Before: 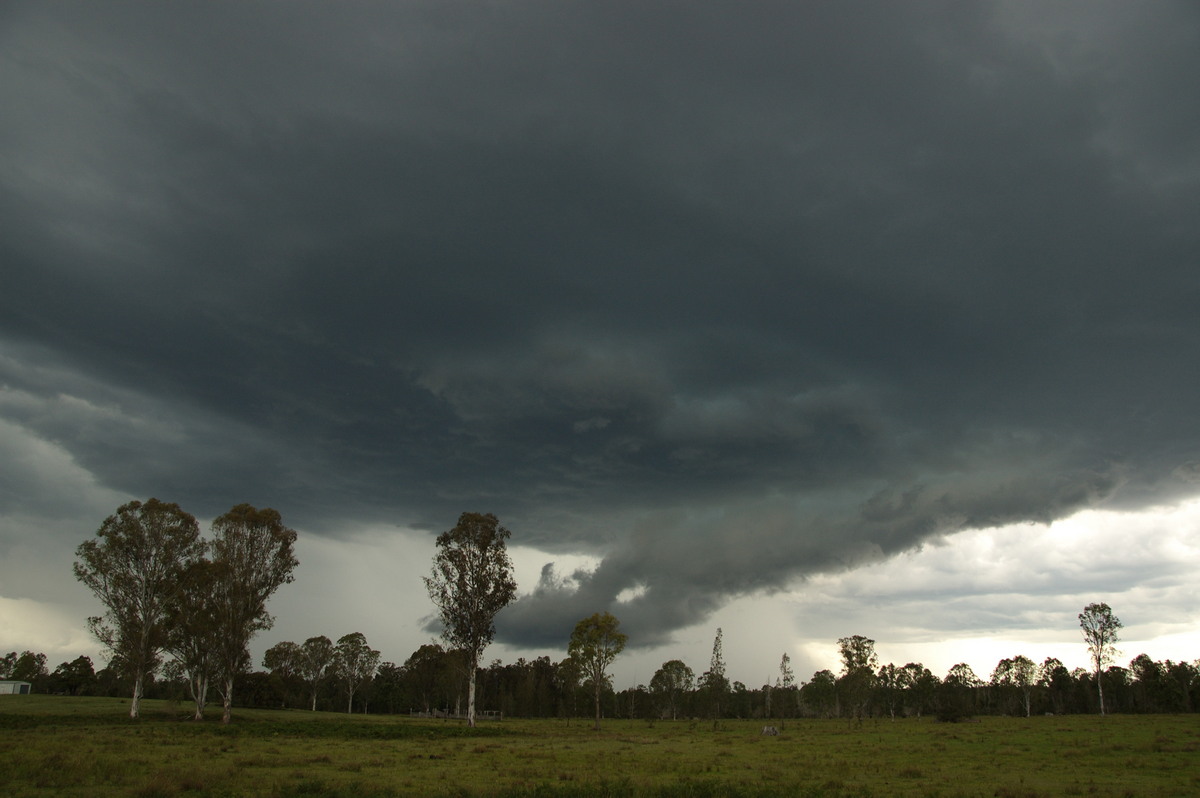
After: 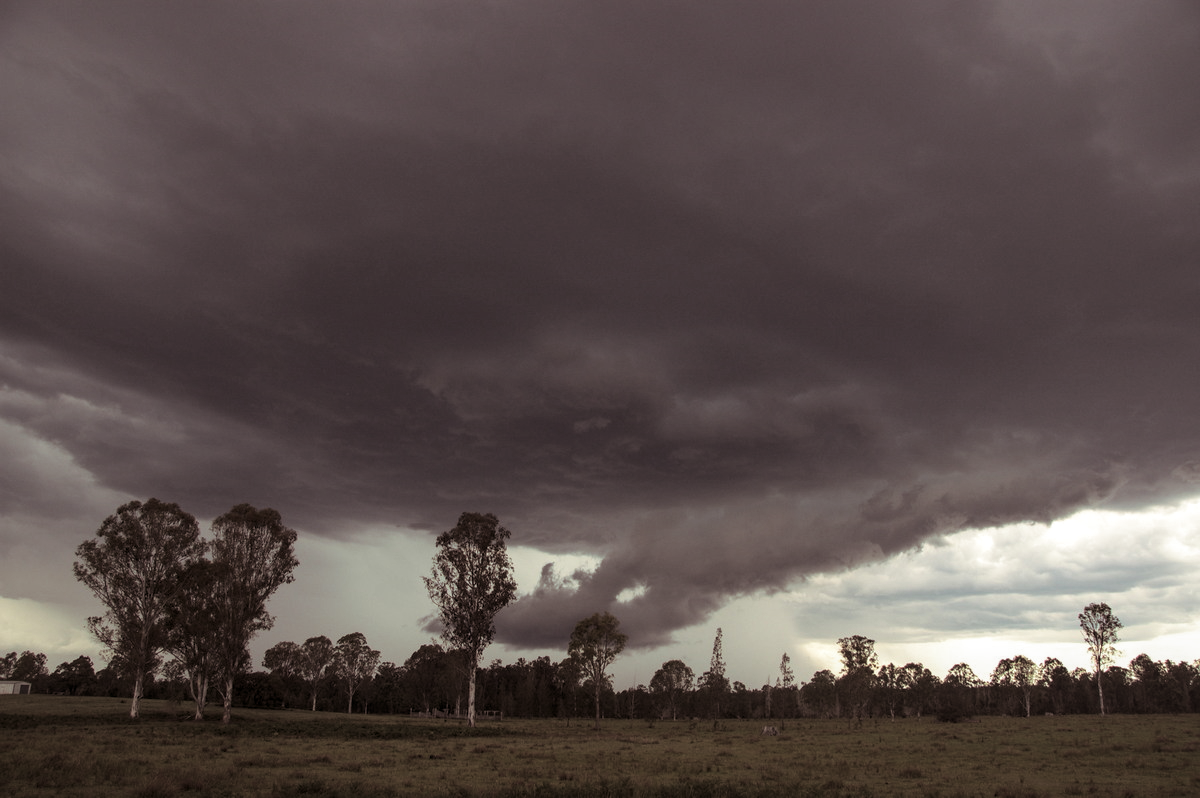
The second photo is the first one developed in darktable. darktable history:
split-toning: shadows › saturation 0.24, highlights › hue 54°, highlights › saturation 0.24
local contrast: on, module defaults
